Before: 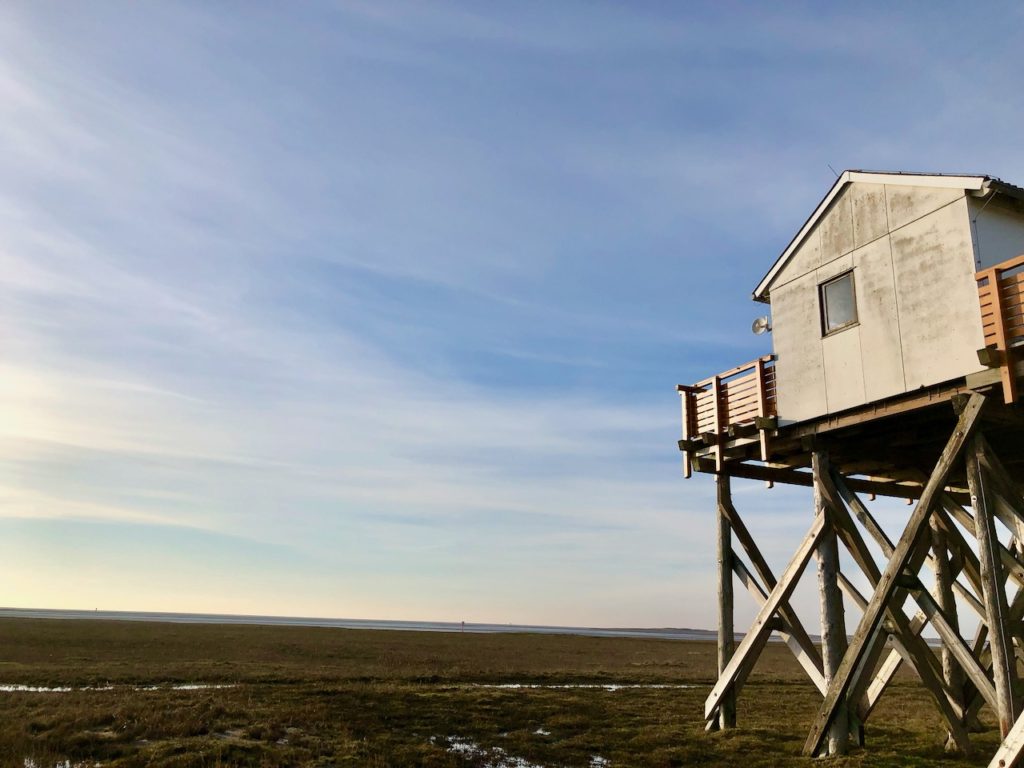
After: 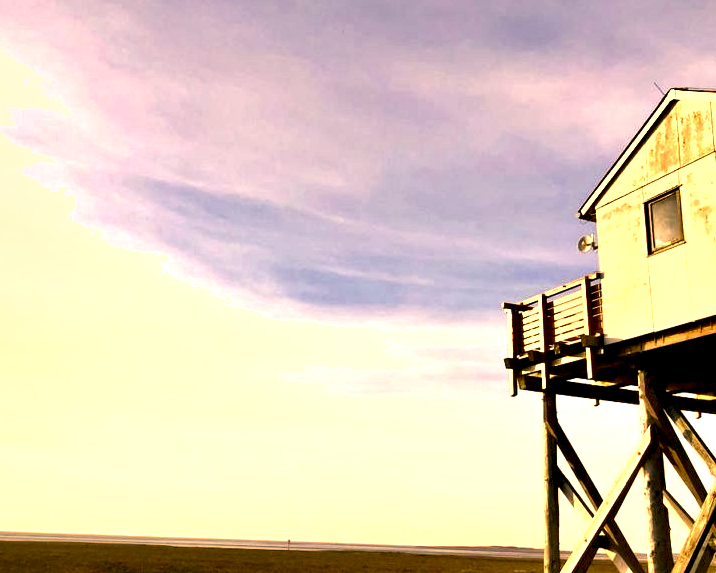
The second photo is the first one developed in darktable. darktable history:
local contrast: highlights 169%, shadows 125%, detail 138%, midtone range 0.26
color calibration: illuminant same as pipeline (D50), adaptation XYZ, x 0.346, y 0.358, temperature 5003.72 K
exposure: black level correction 0, exposure 0.936 EV, compensate exposure bias true, compensate highlight preservation false
crop and rotate: left 17.054%, top 10.682%, right 13.003%, bottom 14.588%
shadows and highlights: soften with gaussian
color balance rgb: power › hue 61.12°, highlights gain › luminance 6.912%, highlights gain › chroma 0.883%, highlights gain › hue 49.85°, perceptual saturation grading › global saturation 0.87%, global vibrance 20%
tone equalizer: edges refinement/feathering 500, mask exposure compensation -1.57 EV, preserve details no
color correction: highlights a* 18.01, highlights b* 35.8, shadows a* 1.2, shadows b* 6.57, saturation 1.03
